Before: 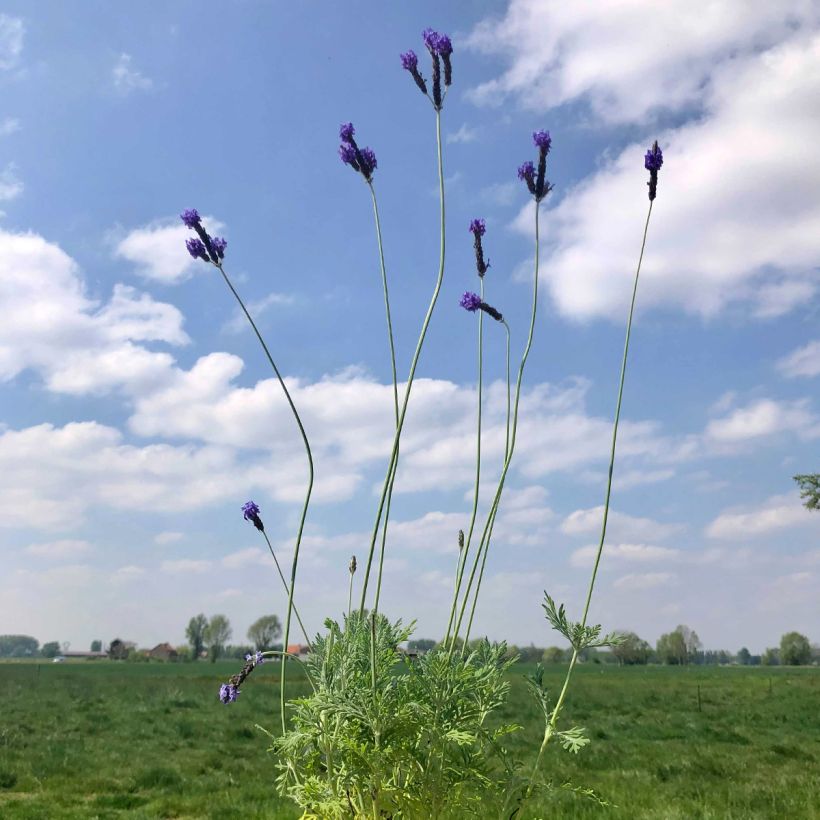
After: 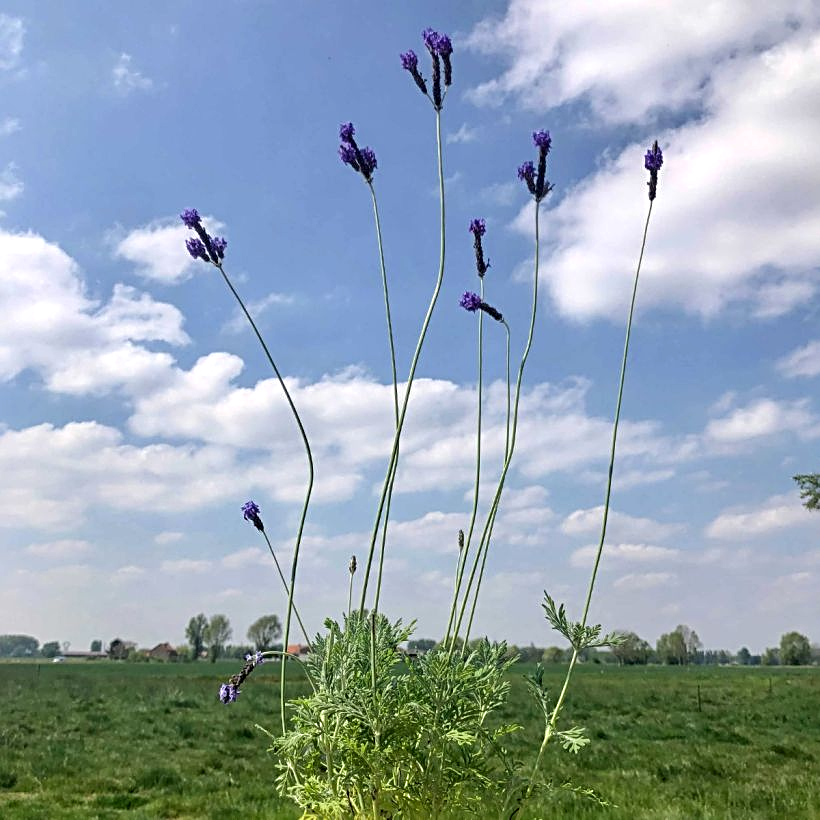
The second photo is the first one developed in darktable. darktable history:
sharpen: radius 3.076
local contrast: on, module defaults
